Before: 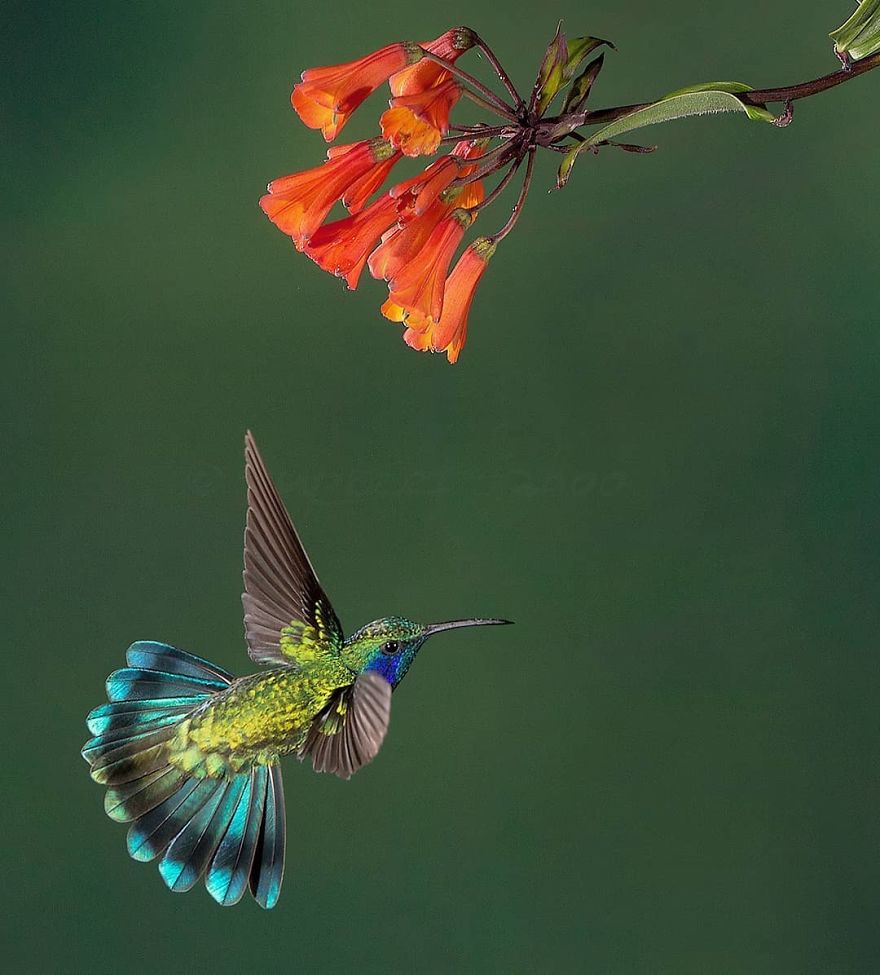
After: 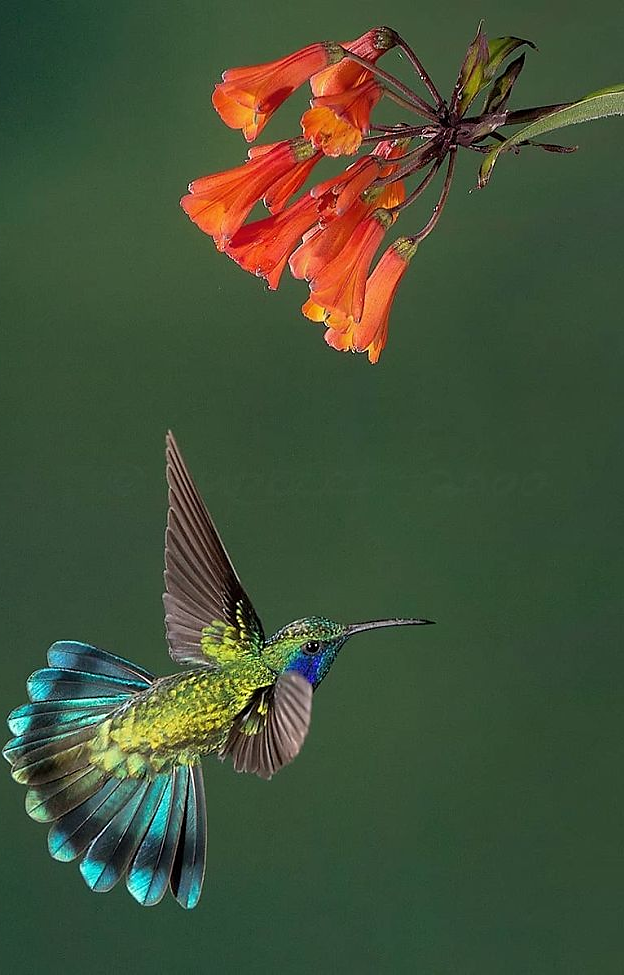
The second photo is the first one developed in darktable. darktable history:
sharpen: radius 1.559, amount 0.367, threshold 1.485
crop and rotate: left 8.982%, right 20.085%
